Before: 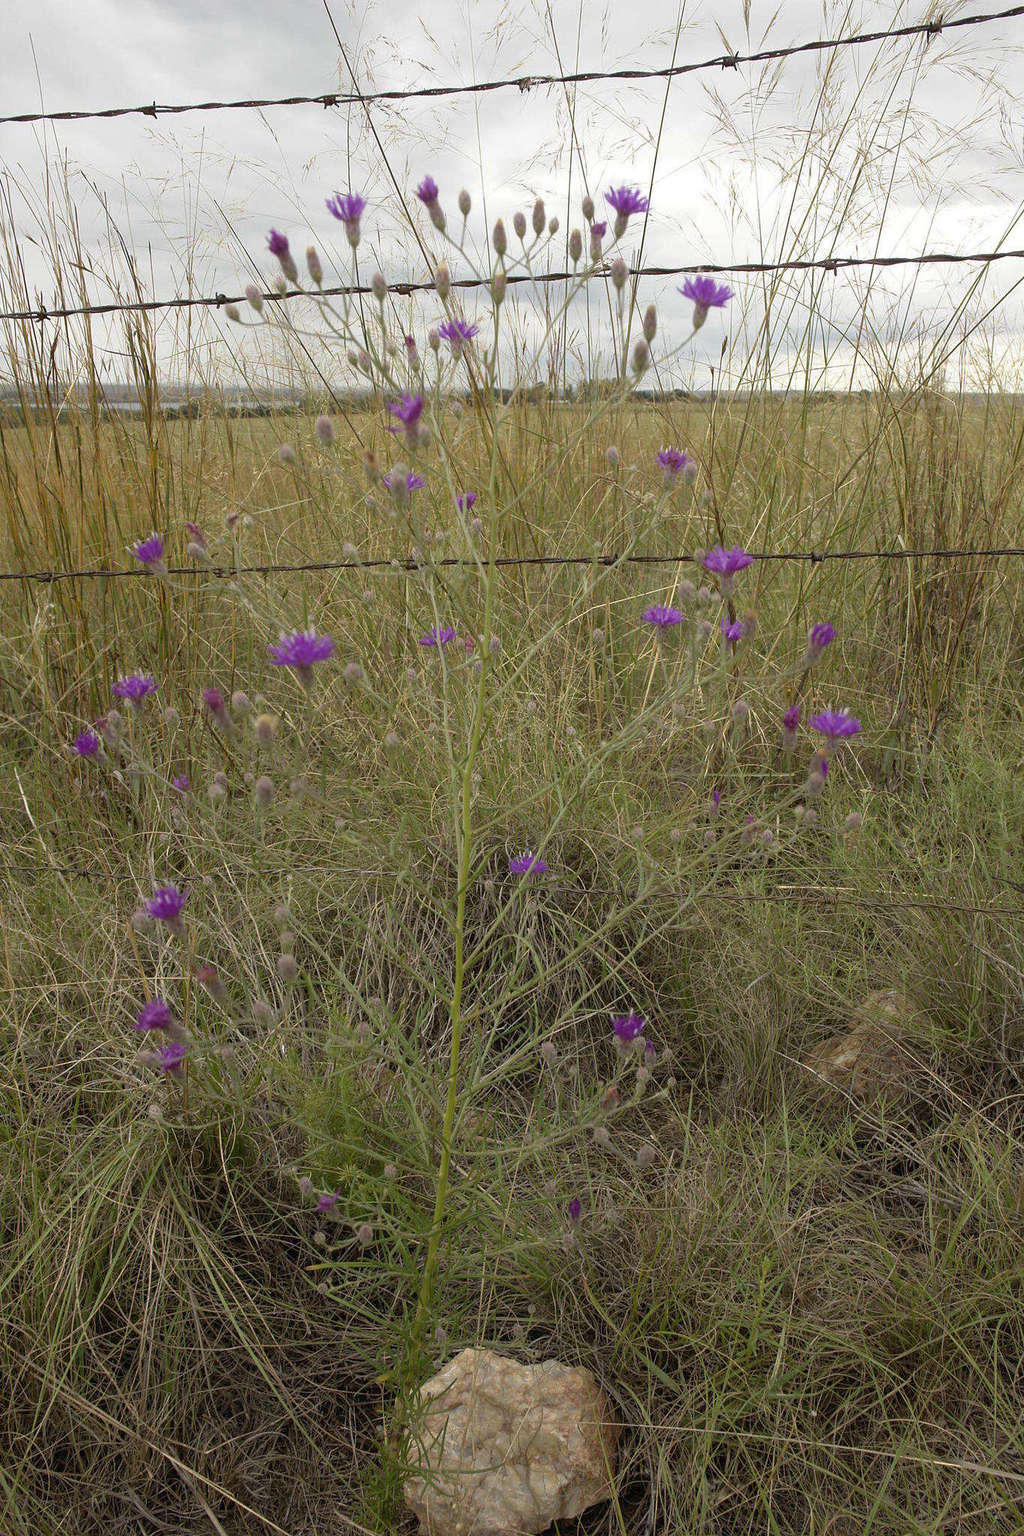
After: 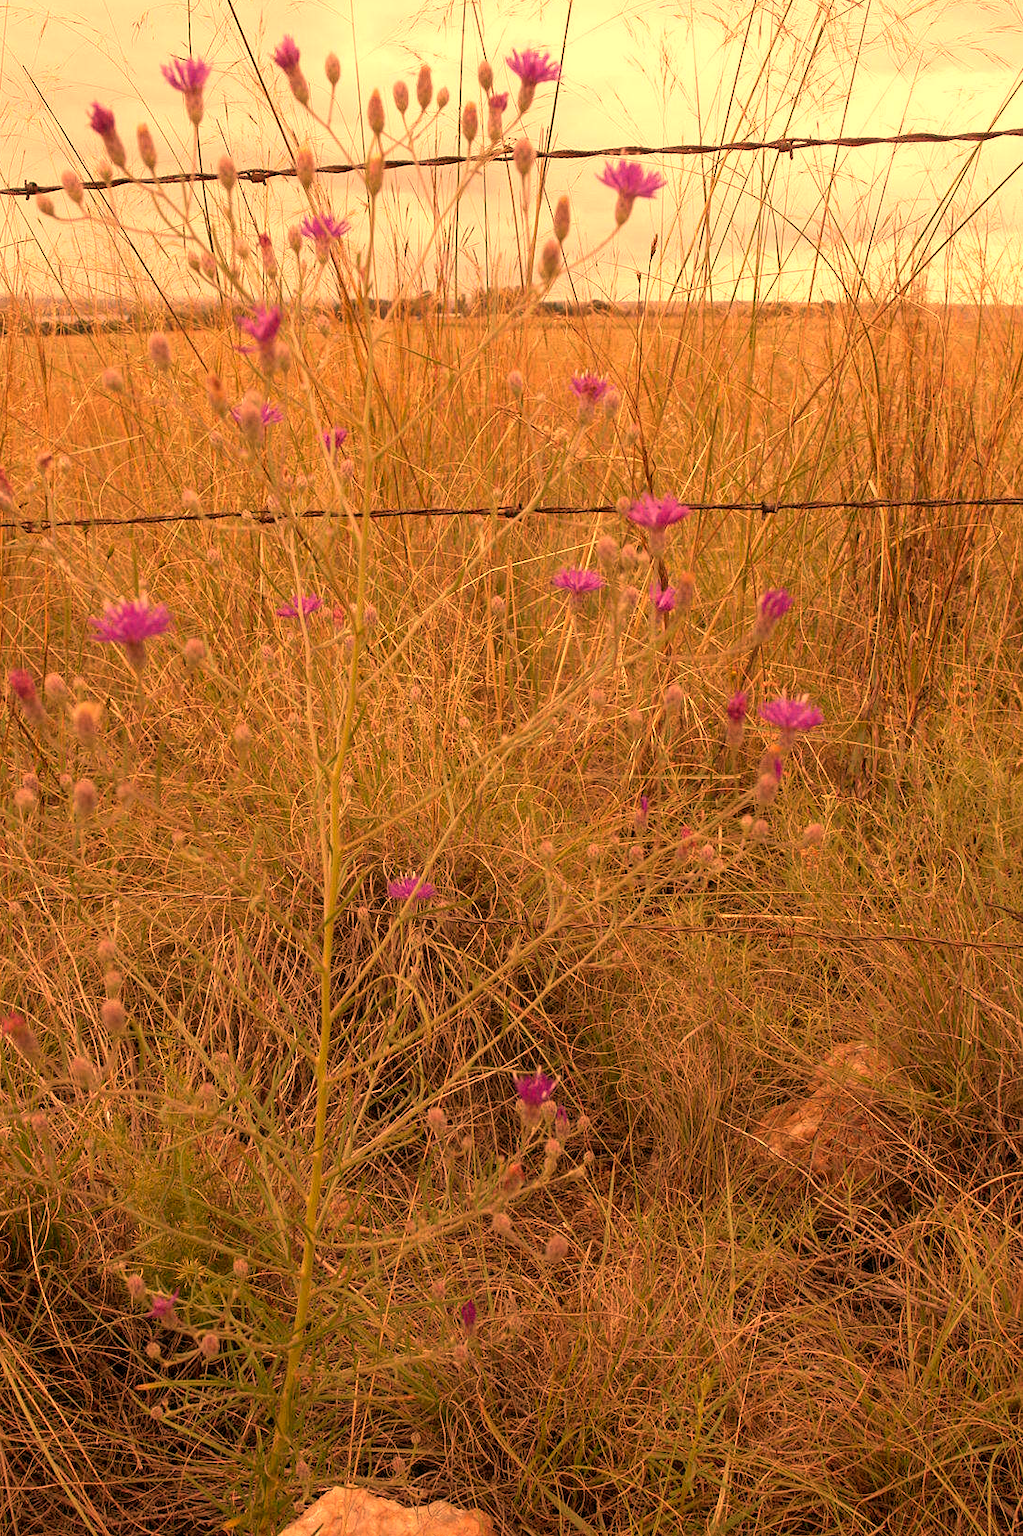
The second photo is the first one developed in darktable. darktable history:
crop: left 19.159%, top 9.58%, bottom 9.58%
tone equalizer: on, module defaults
white balance: red 1.467, blue 0.684
